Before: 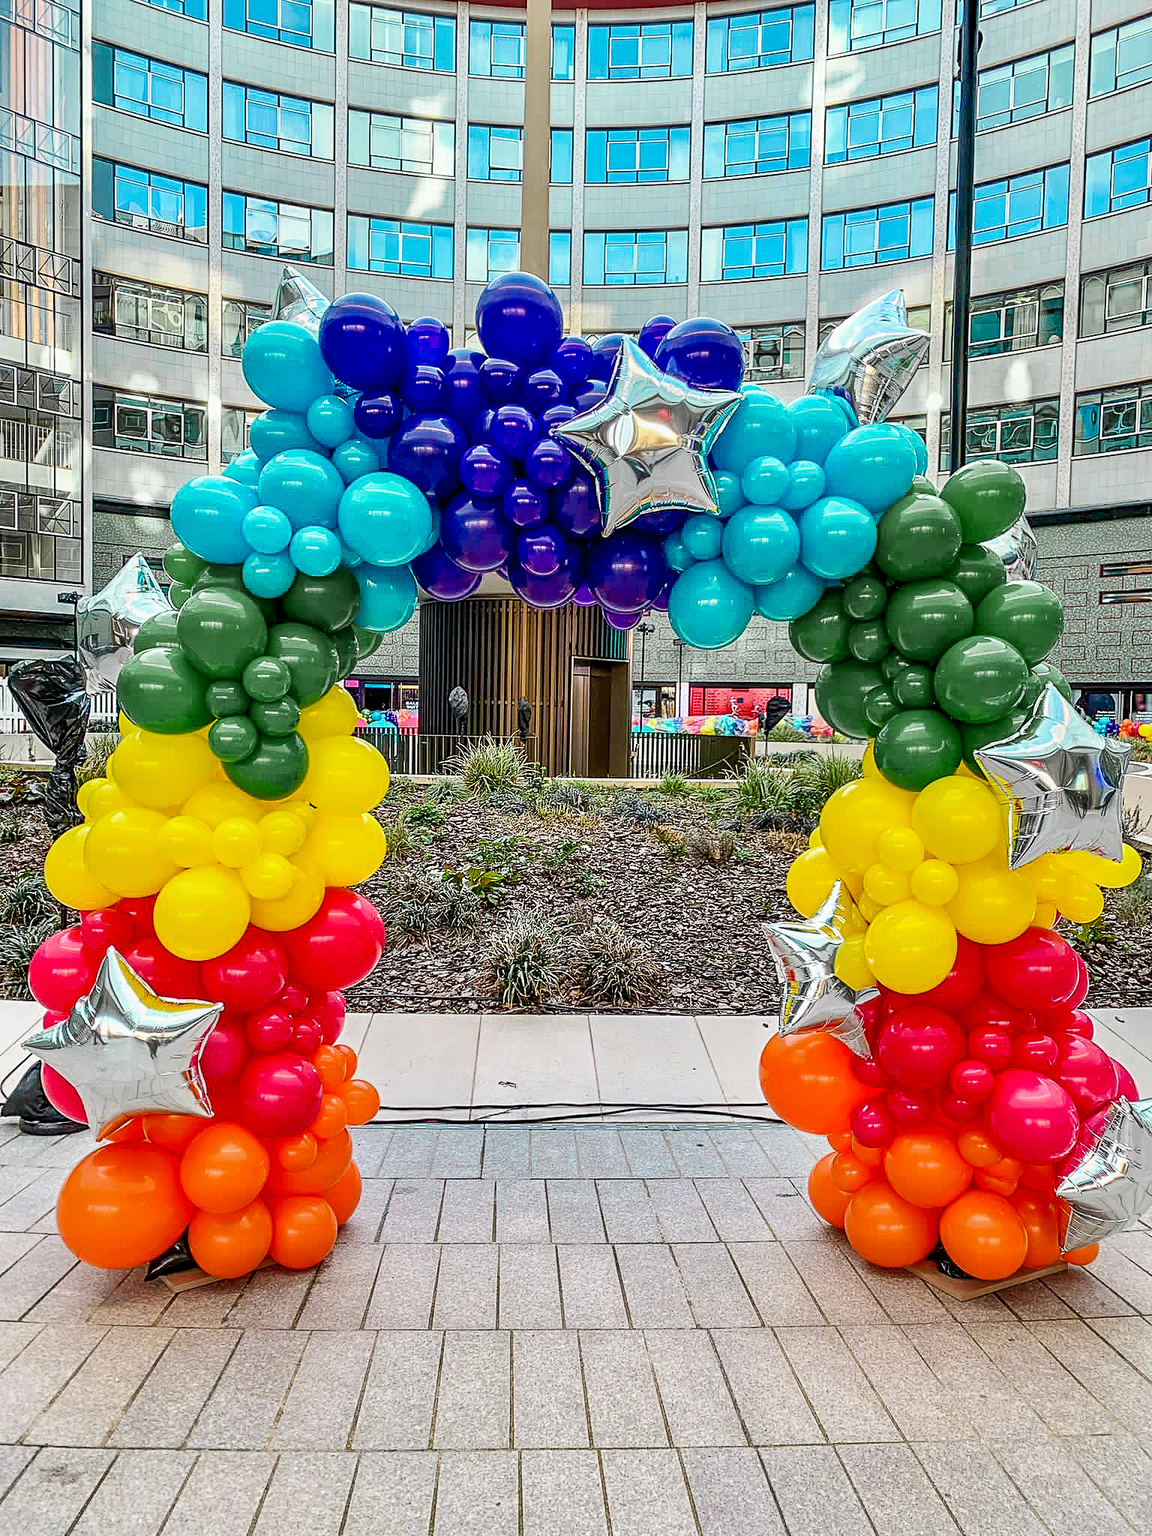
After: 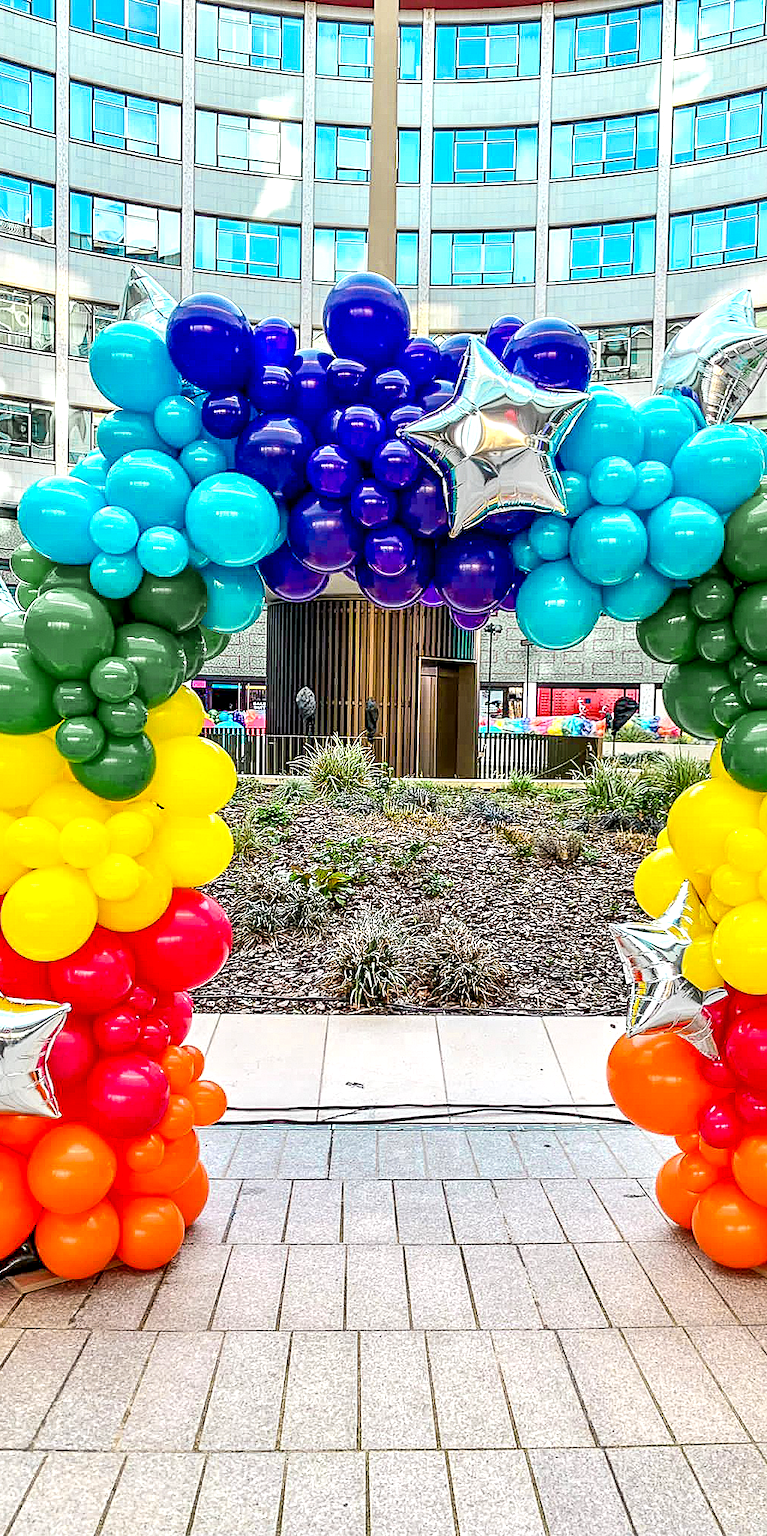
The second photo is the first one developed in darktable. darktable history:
exposure: black level correction 0.001, exposure 0.5 EV, compensate exposure bias true, compensate highlight preservation false
crop and rotate: left 13.342%, right 19.991%
